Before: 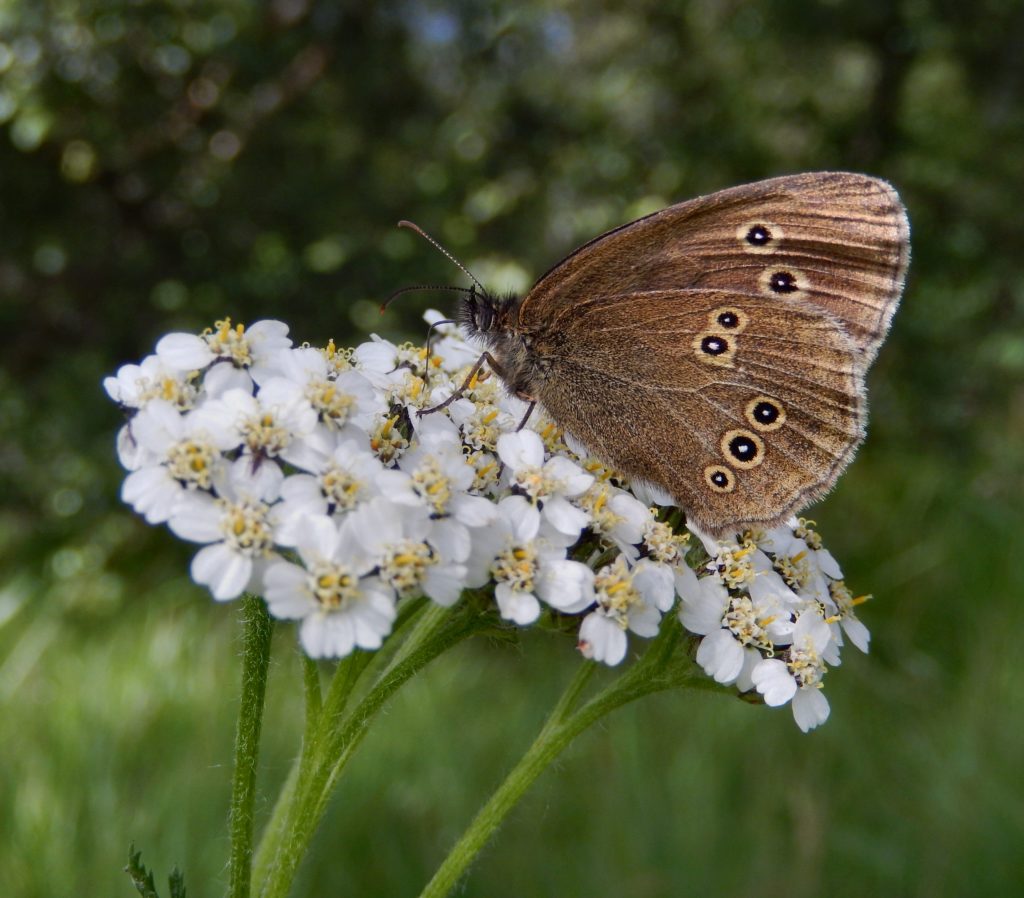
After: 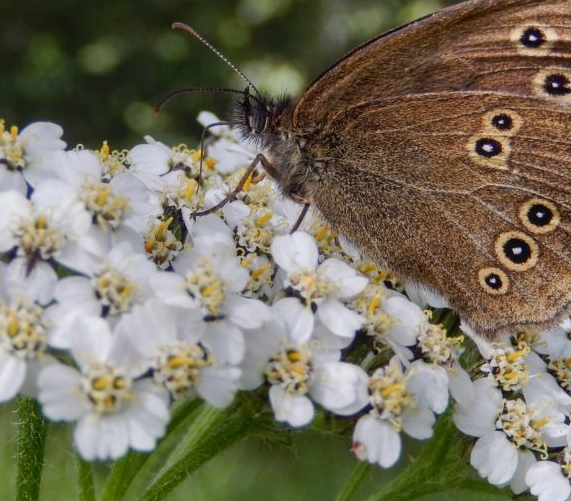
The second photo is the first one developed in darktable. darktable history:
crop and rotate: left 22.13%, top 22.054%, right 22.026%, bottom 22.102%
local contrast: detail 110%
